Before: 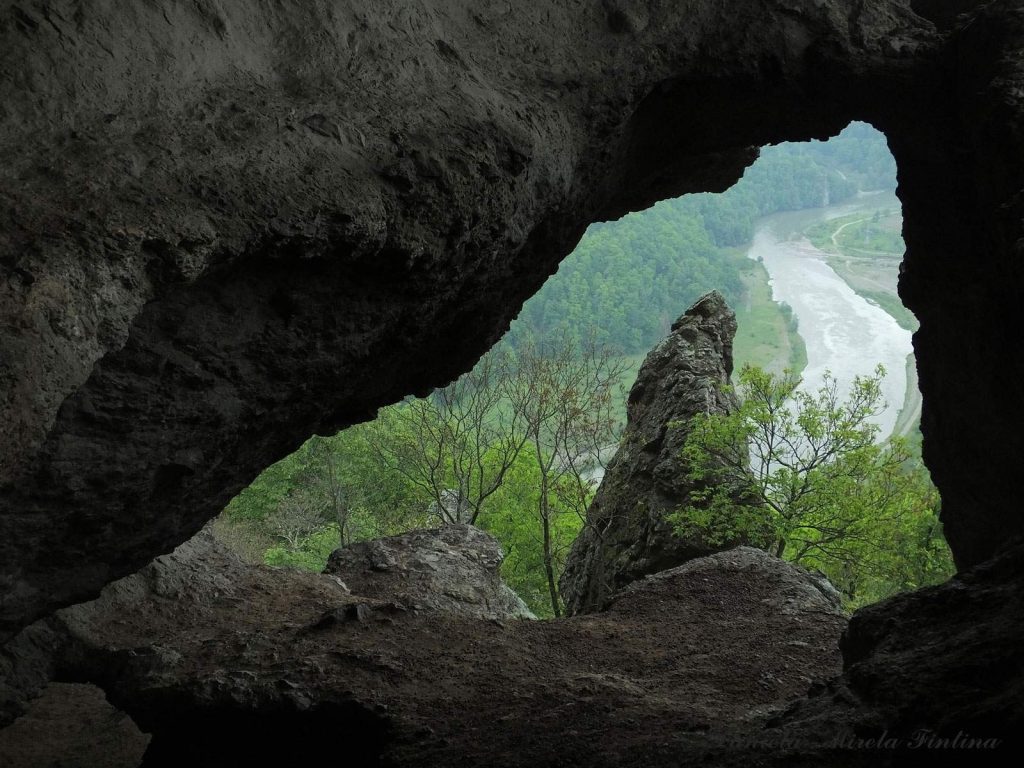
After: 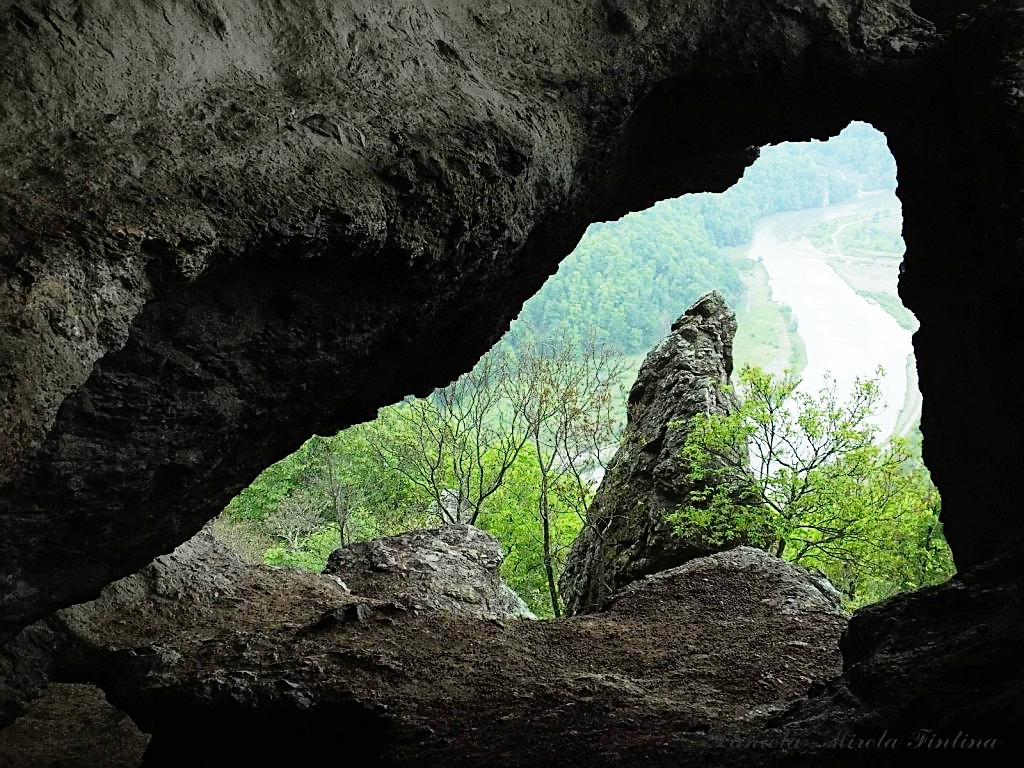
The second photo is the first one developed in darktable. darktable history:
sharpen: on, module defaults
base curve: curves: ch0 [(0, 0) (0.012, 0.01) (0.073, 0.168) (0.31, 0.711) (0.645, 0.957) (1, 1)], preserve colors none
